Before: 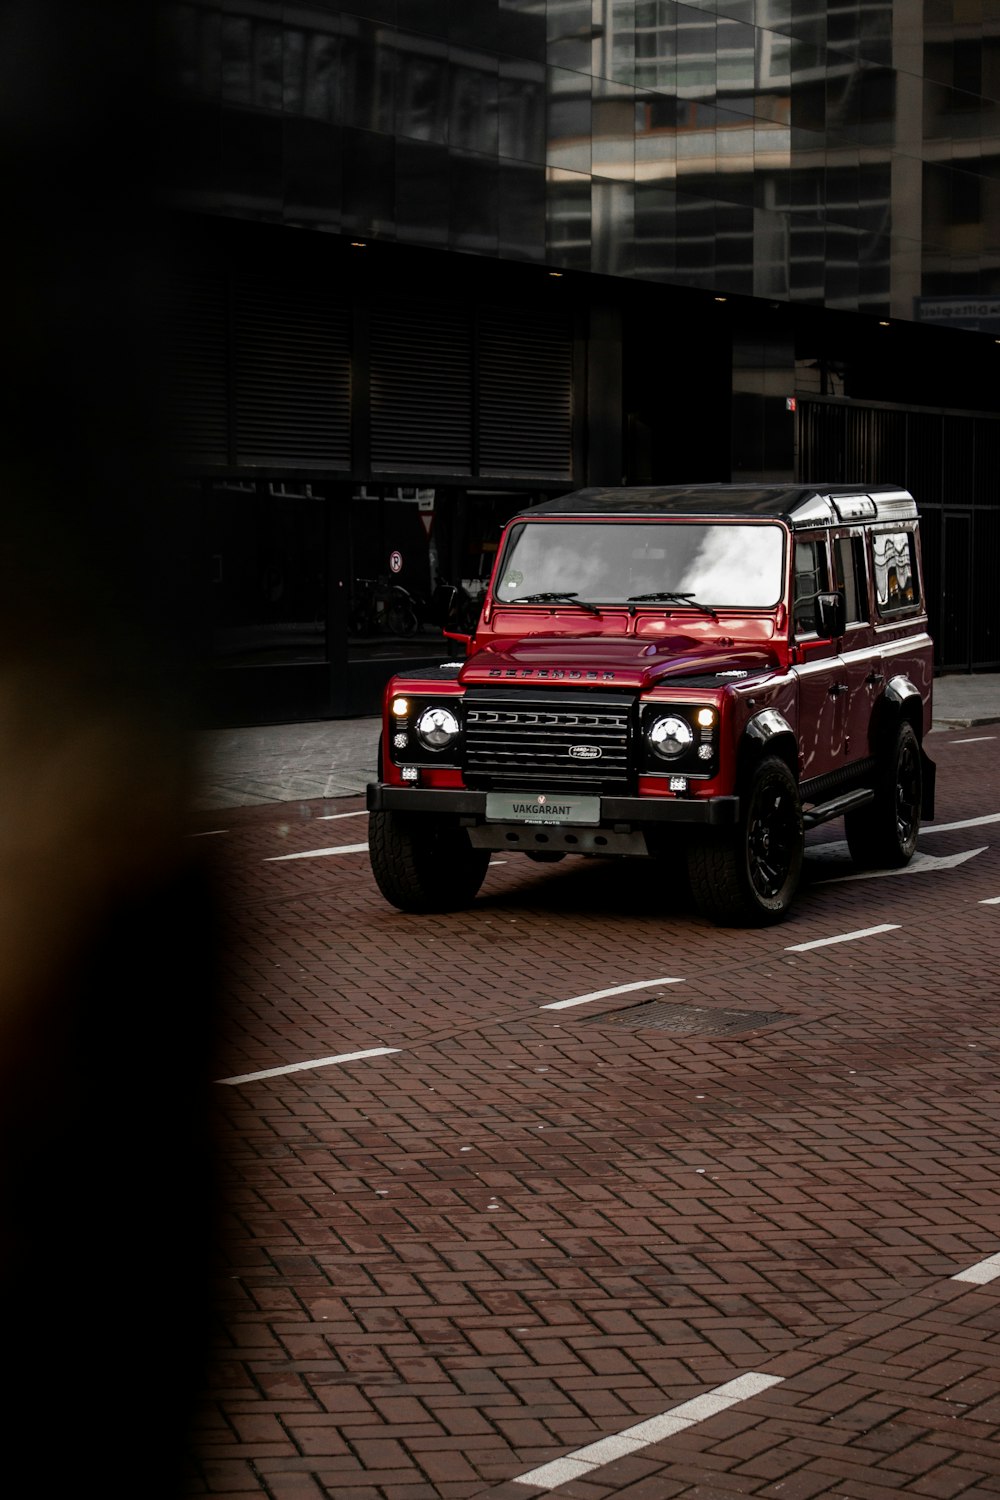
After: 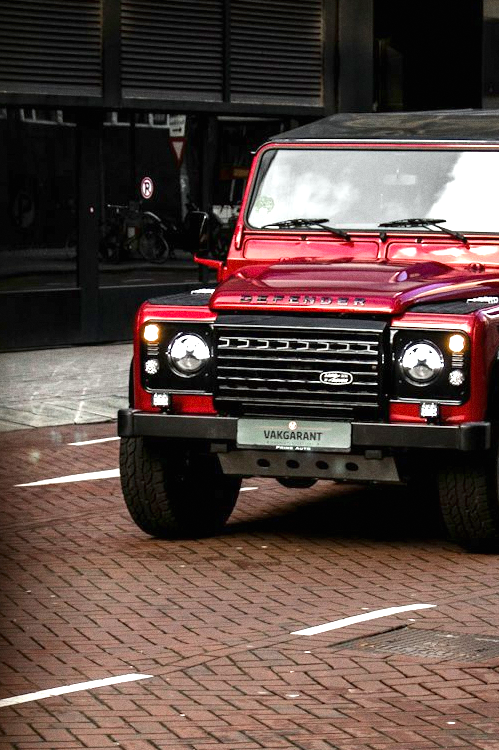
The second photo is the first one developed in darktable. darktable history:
white balance: red 0.978, blue 0.999
crop: left 25%, top 25%, right 25%, bottom 25%
exposure: black level correction 0, exposure 1.5 EV, compensate exposure bias true, compensate highlight preservation false
grain: coarseness 7.08 ISO, strength 21.67%, mid-tones bias 59.58%
